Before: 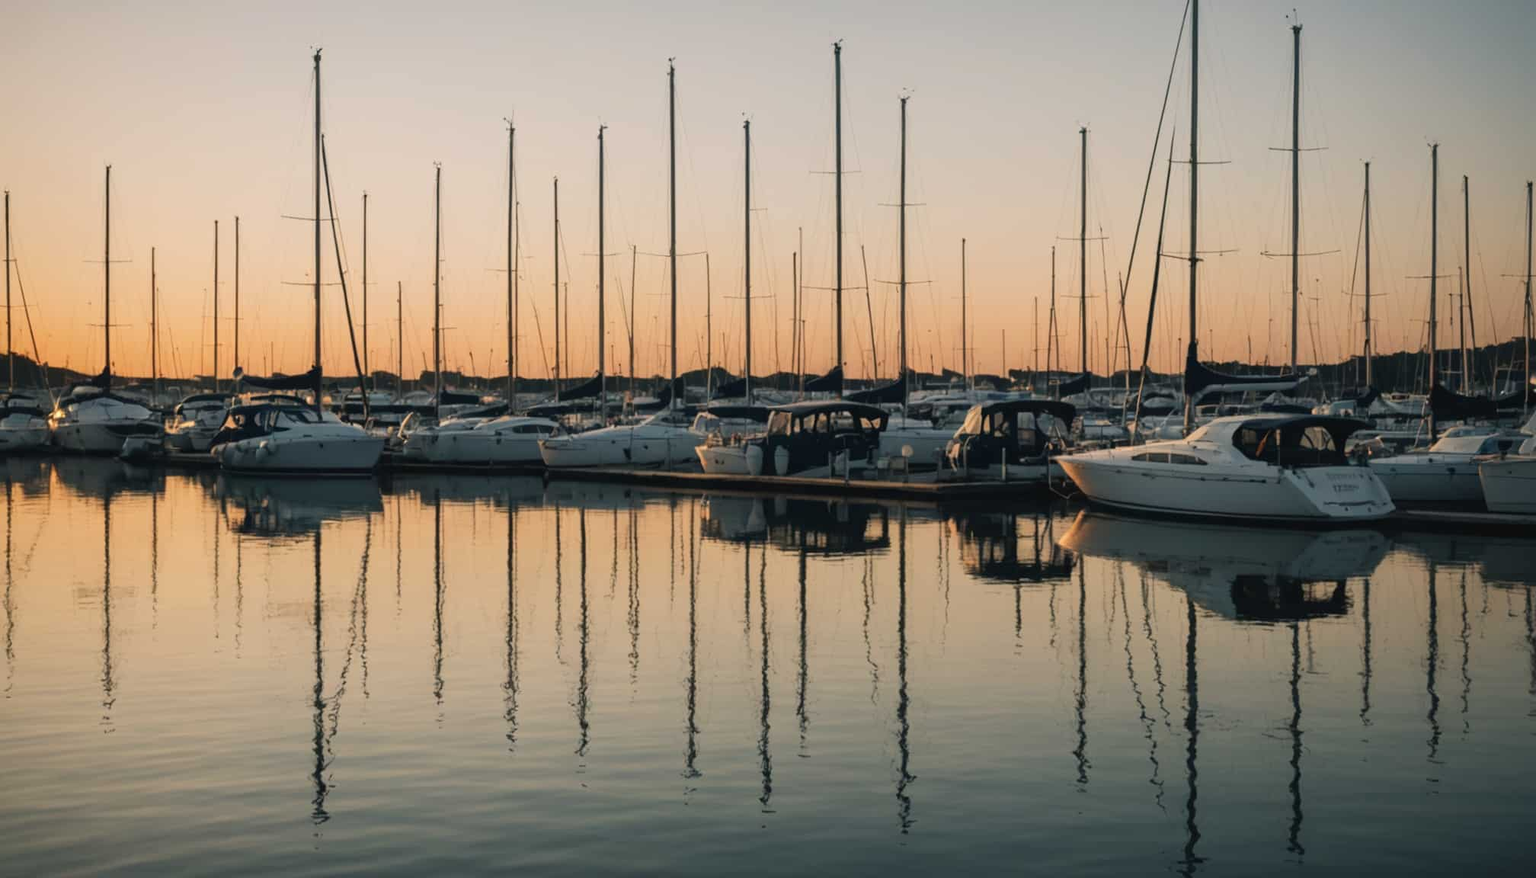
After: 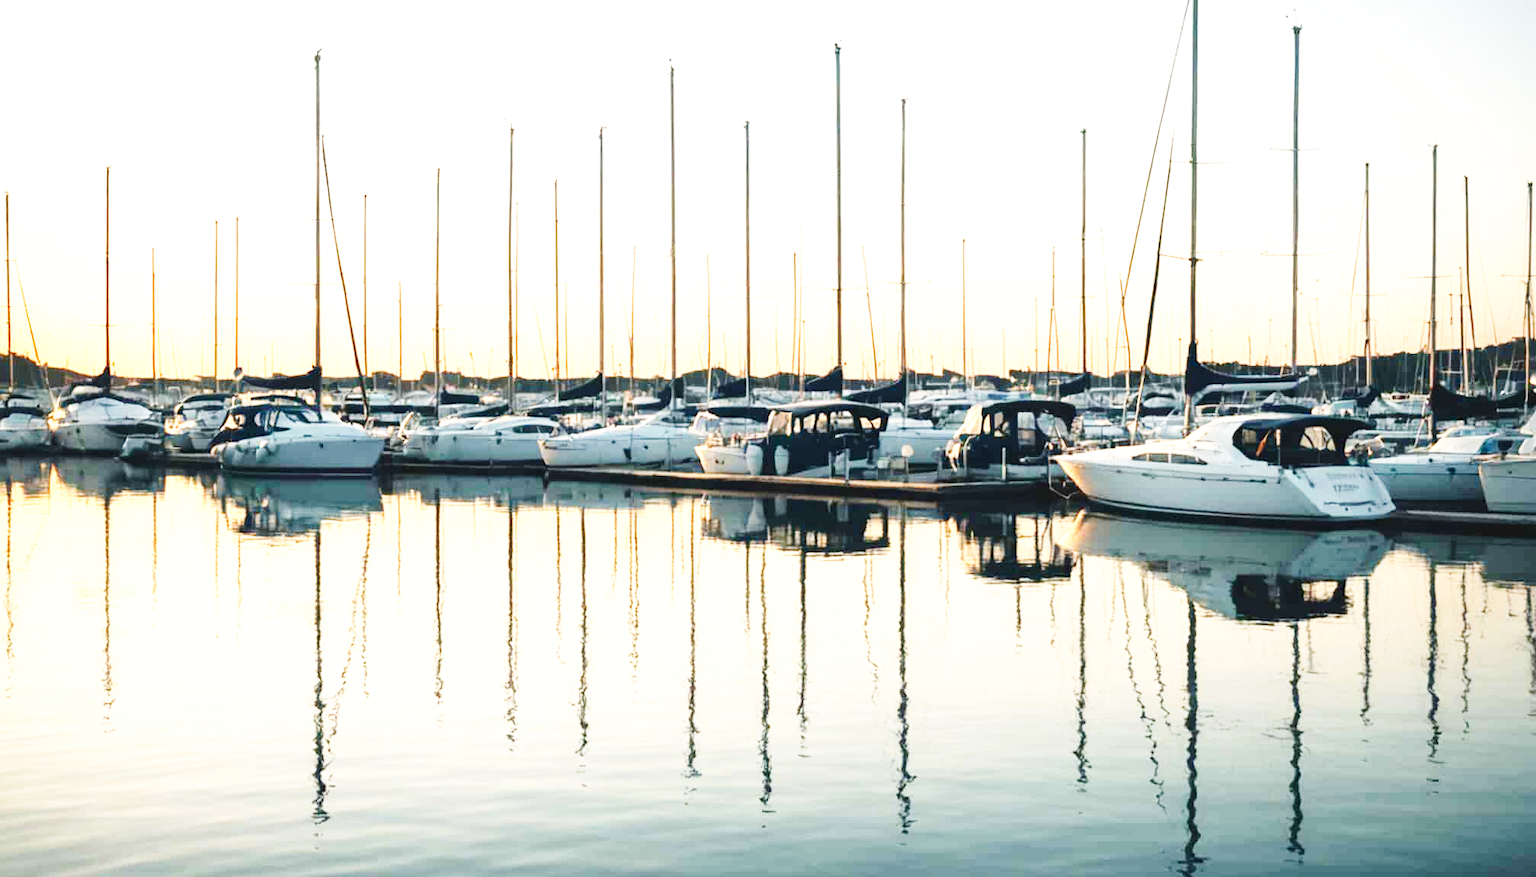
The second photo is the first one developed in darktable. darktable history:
exposure: black level correction 0, exposure 1.3 EV, compensate exposure bias true, compensate highlight preservation false
base curve: curves: ch0 [(0, 0.003) (0.001, 0.002) (0.006, 0.004) (0.02, 0.022) (0.048, 0.086) (0.094, 0.234) (0.162, 0.431) (0.258, 0.629) (0.385, 0.8) (0.548, 0.918) (0.751, 0.988) (1, 1)], preserve colors none
